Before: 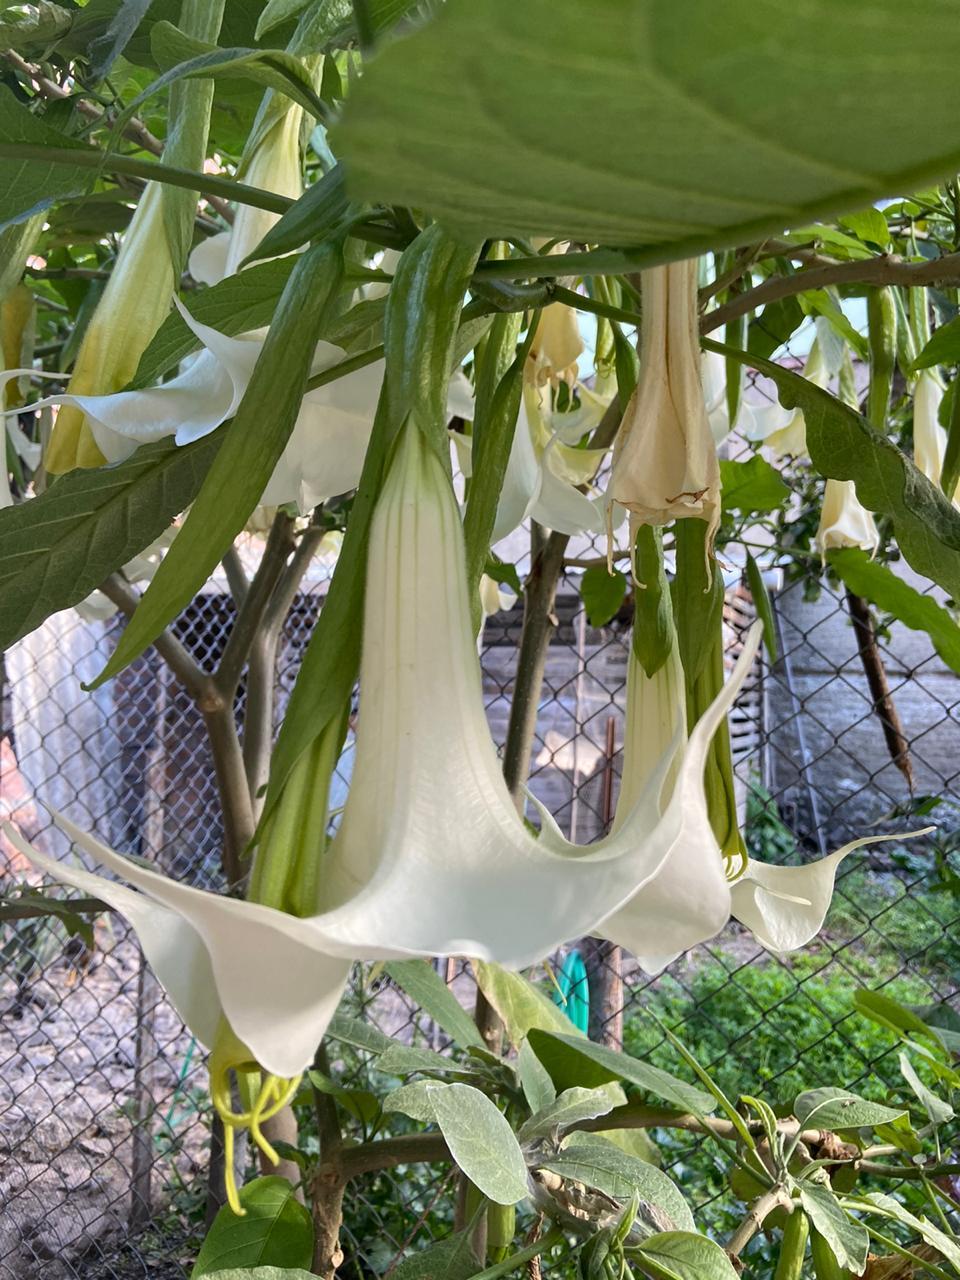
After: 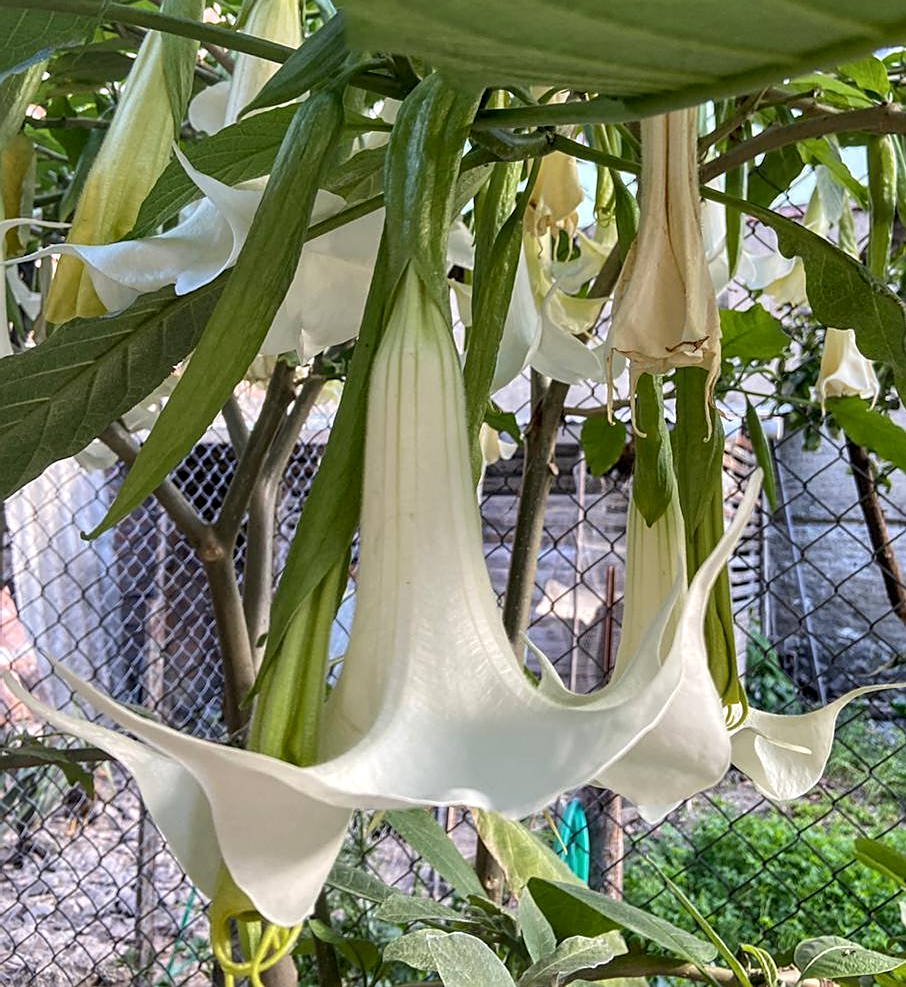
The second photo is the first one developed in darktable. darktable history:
local contrast: detail 130%
crop and rotate: angle 0.043°, top 11.83%, right 5.488%, bottom 10.912%
sharpen: on, module defaults
